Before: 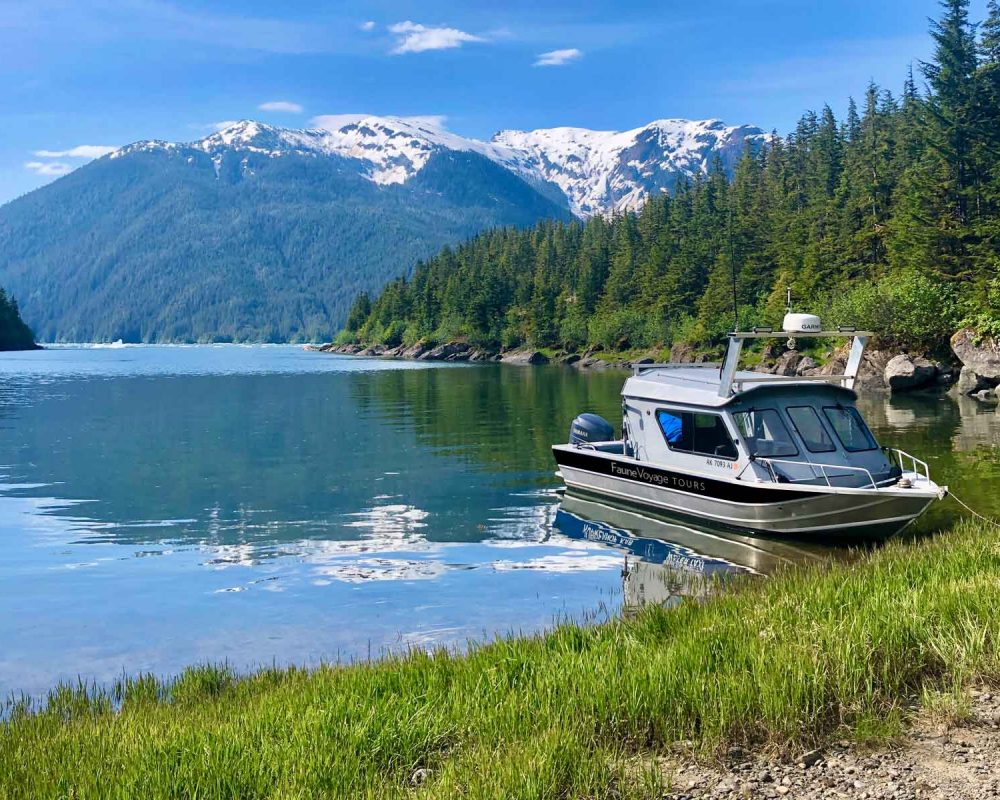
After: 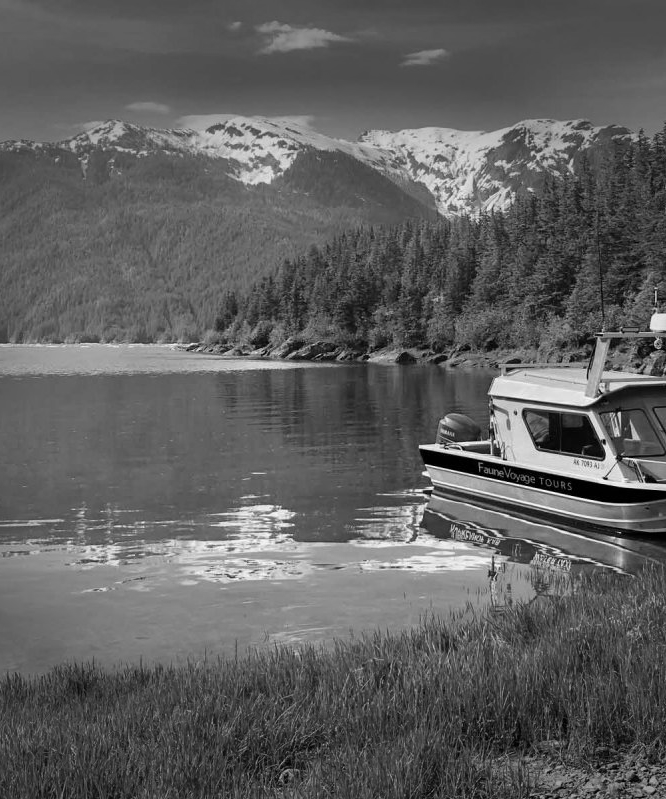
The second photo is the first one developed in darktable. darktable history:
vignetting: fall-off start 70.97%, brightness -0.584, saturation -0.118, width/height ratio 1.333
monochrome: a 0, b 0, size 0.5, highlights 0.57
crop and rotate: left 13.342%, right 19.991%
